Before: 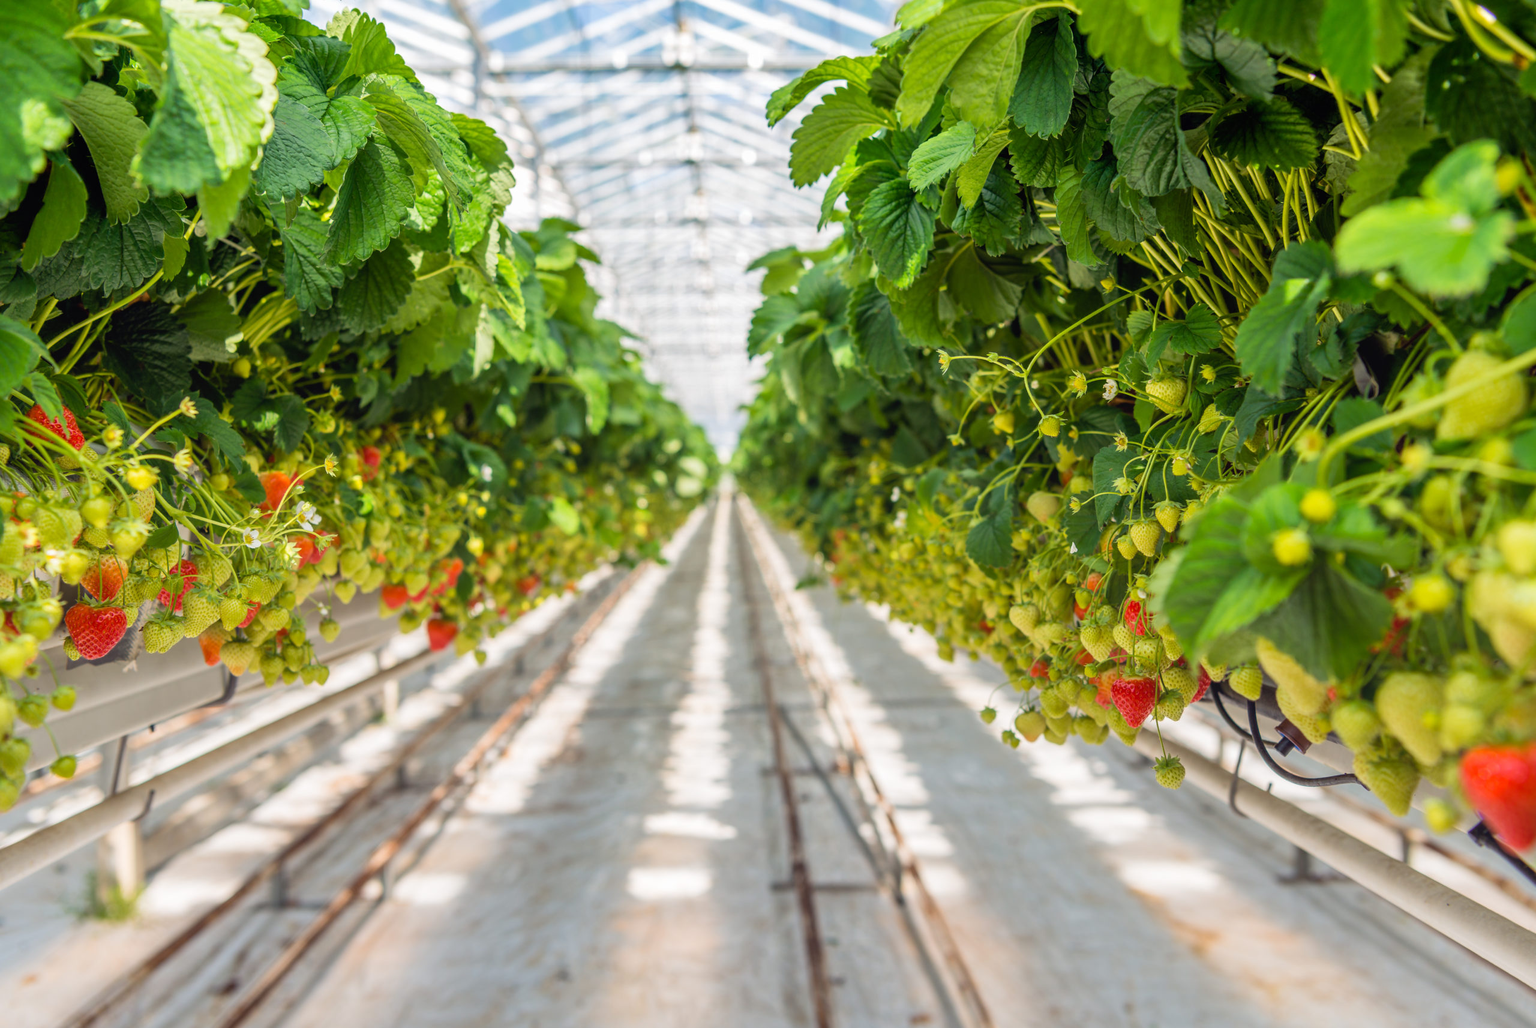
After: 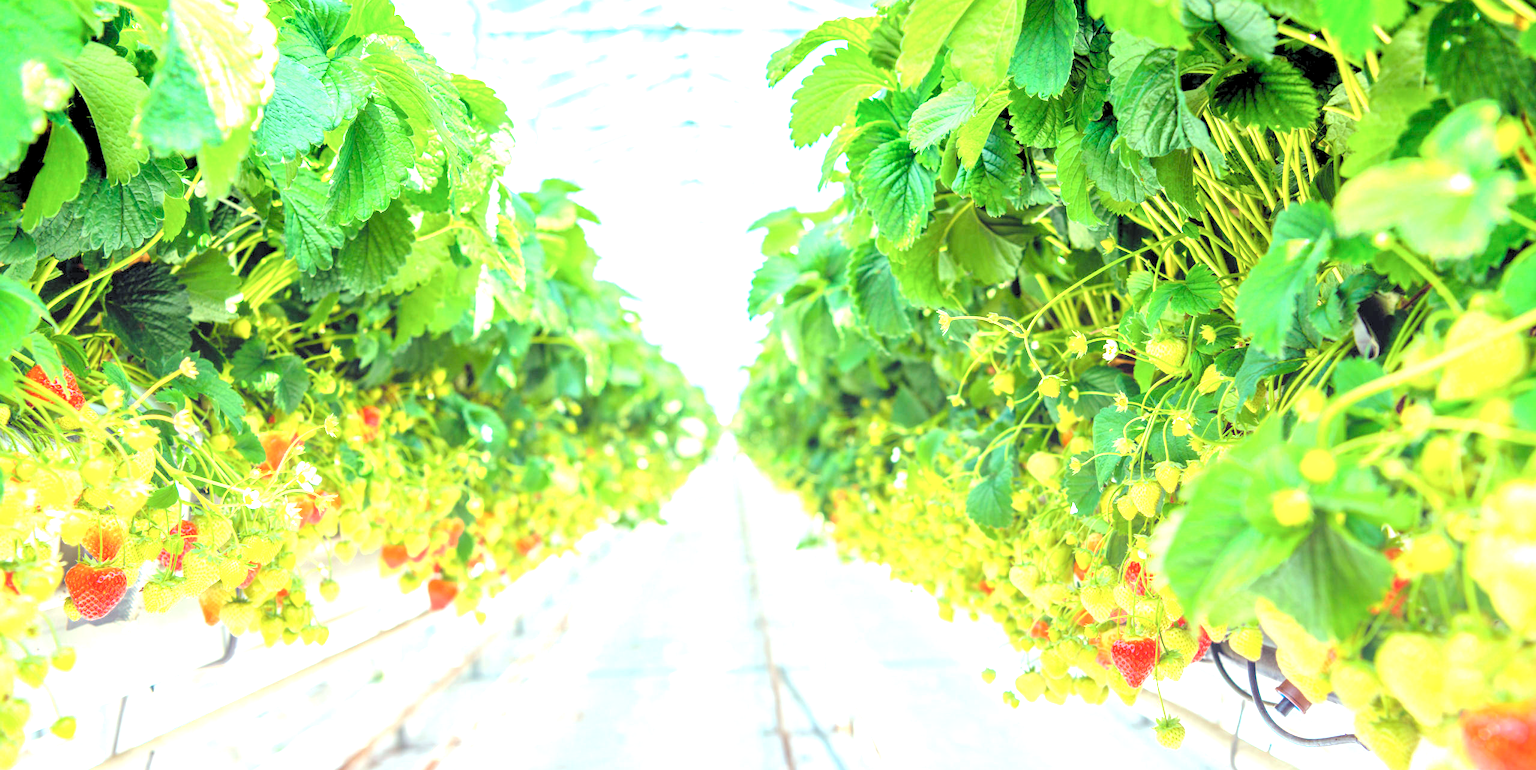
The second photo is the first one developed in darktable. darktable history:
levels: levels [0.093, 0.434, 0.988]
crop: top 3.857%, bottom 21.132%
exposure: black level correction 0, exposure 2 EV, compensate highlight preservation false
color correction: highlights a* -10.04, highlights b* -10.37
